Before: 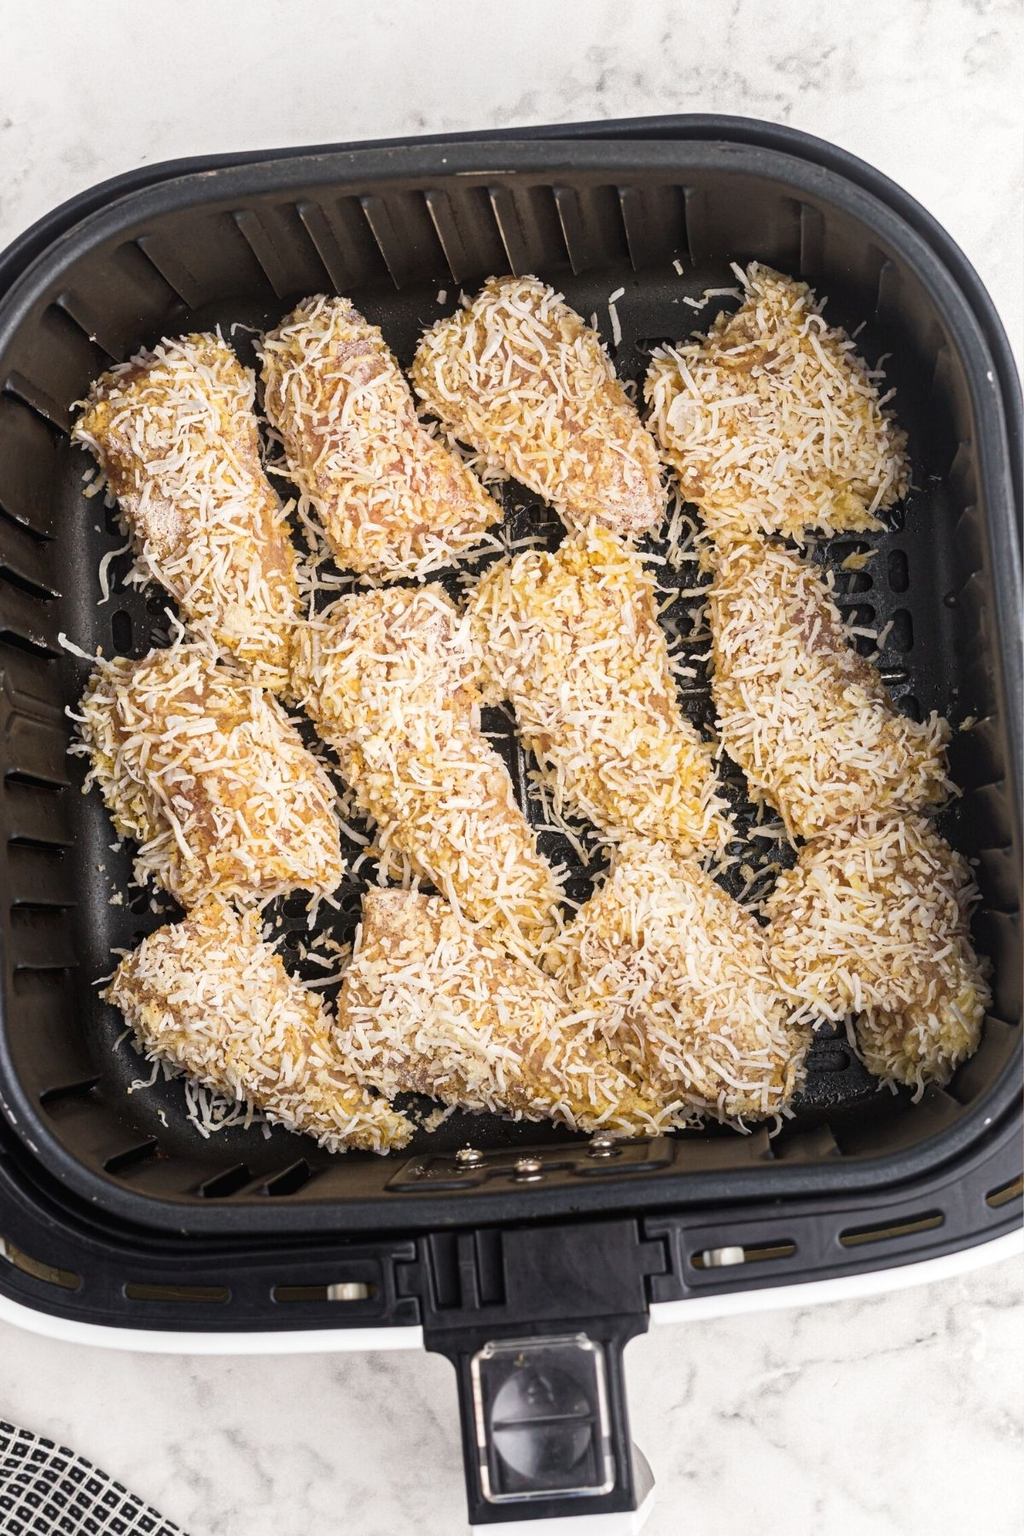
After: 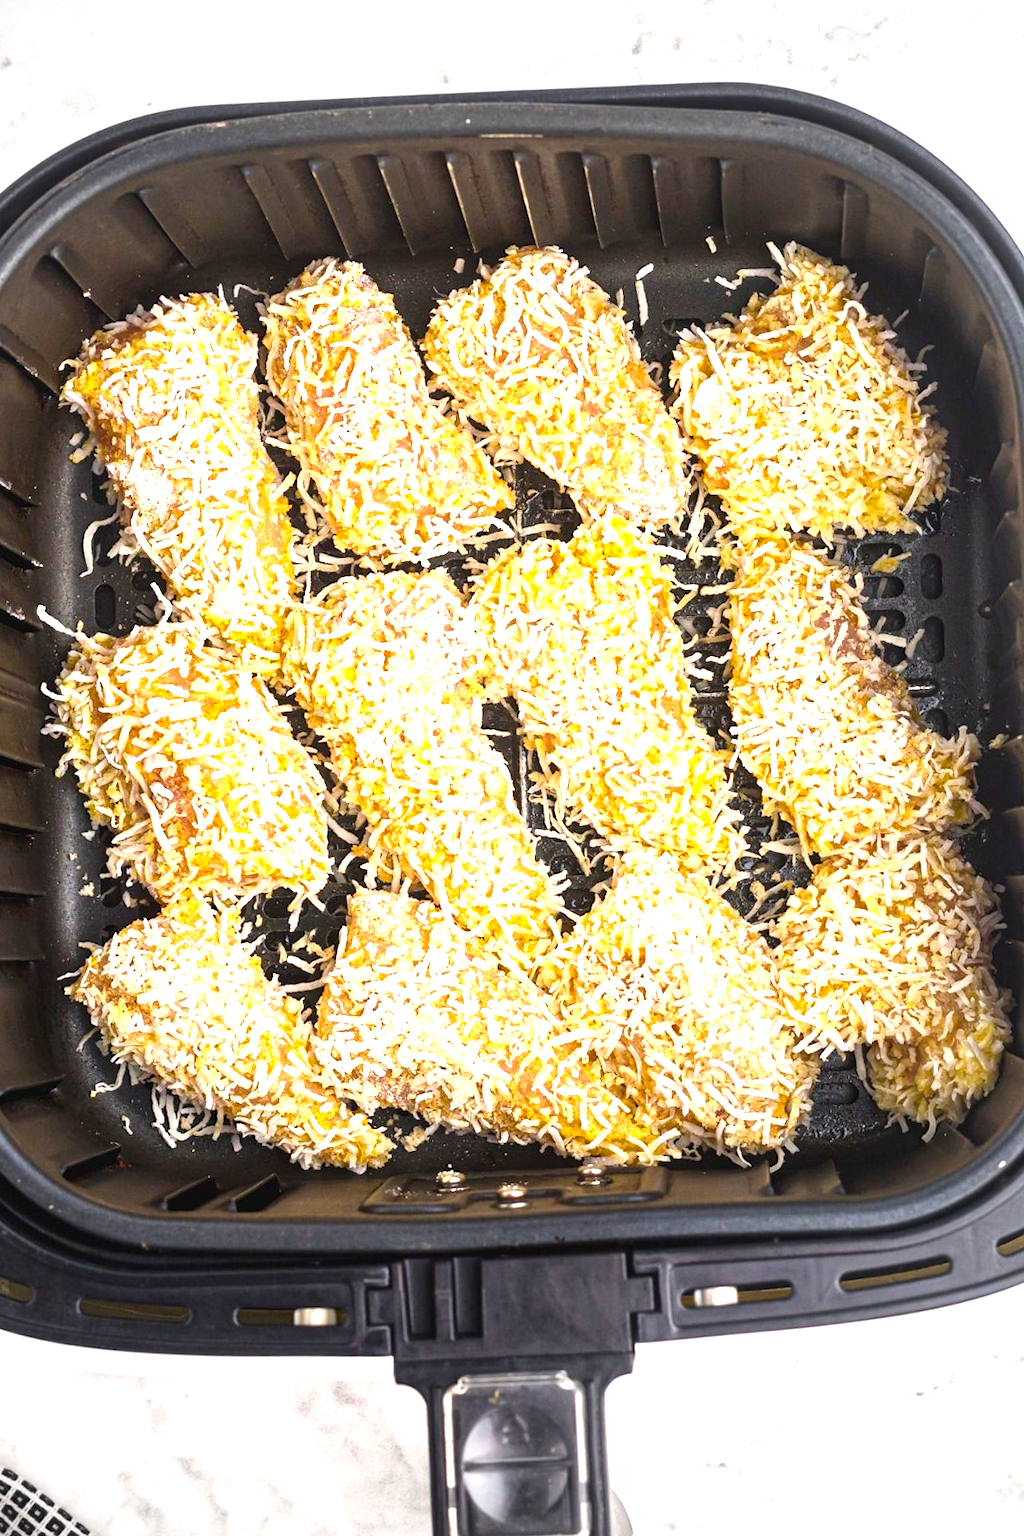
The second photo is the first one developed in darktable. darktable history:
exposure: black level correction 0, exposure 1.1 EV, compensate exposure bias true, compensate highlight preservation false
vignetting: width/height ratio 1.094
color balance rgb: perceptual saturation grading › global saturation 25%, global vibrance 20%
crop and rotate: angle -2.38°
